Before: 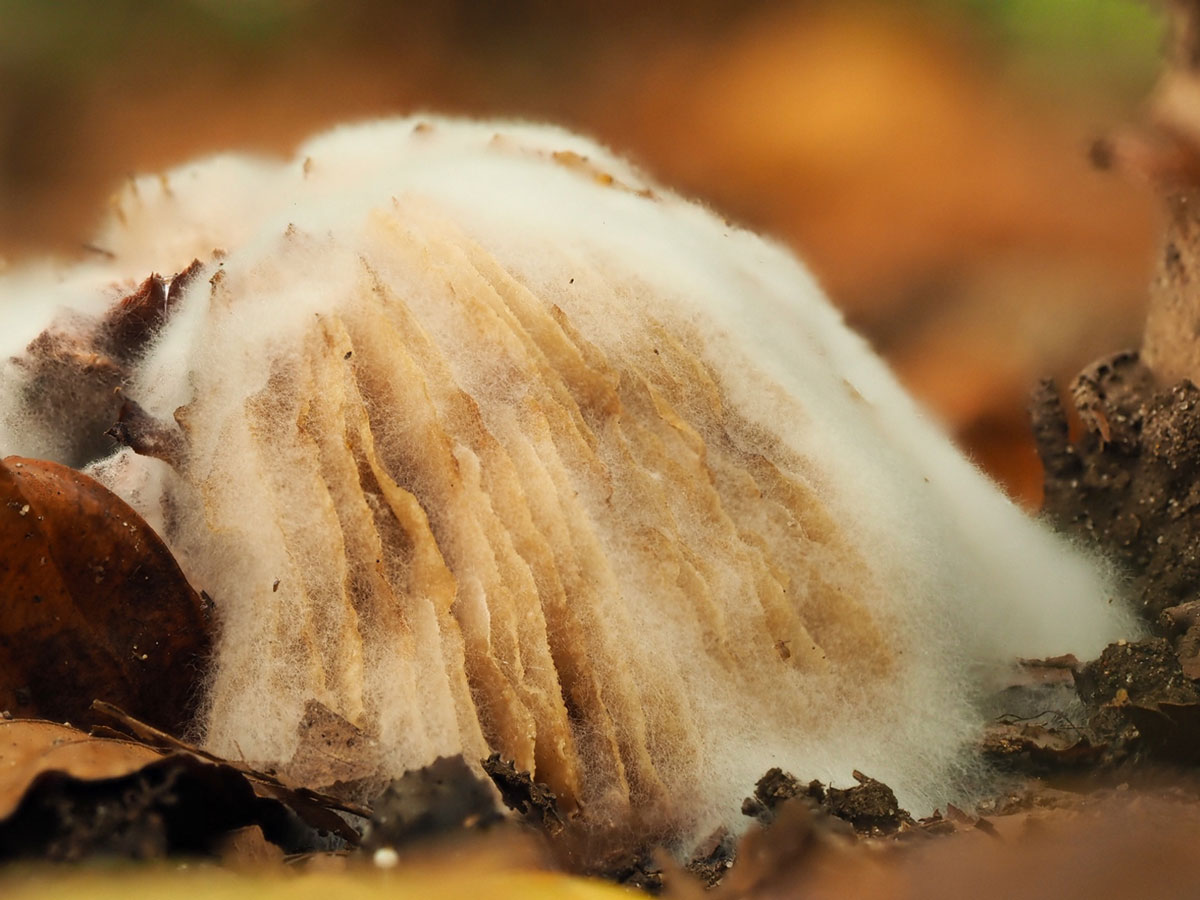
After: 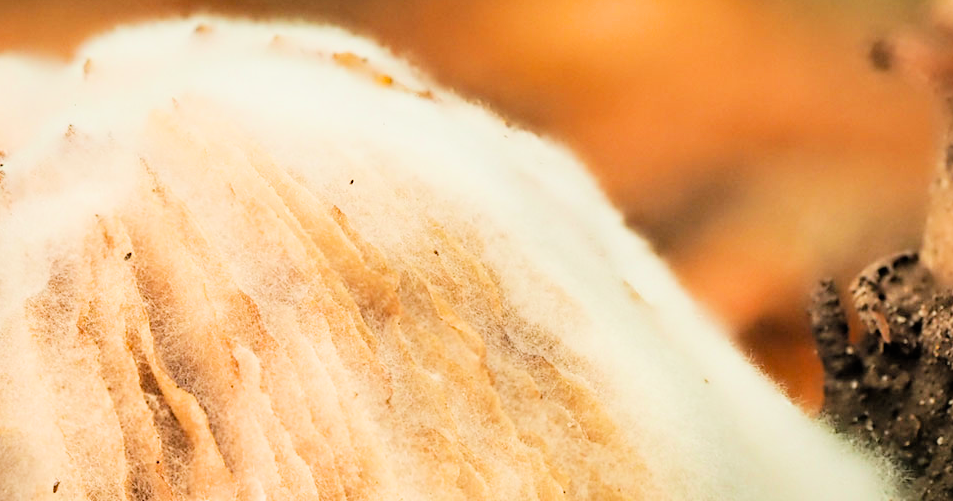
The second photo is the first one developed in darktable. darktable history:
graduated density: on, module defaults
crop: left 18.38%, top 11.092%, right 2.134%, bottom 33.217%
filmic rgb: black relative exposure -5 EV, hardness 2.88, contrast 1.3
haze removal: compatibility mode true, adaptive false
exposure: black level correction 0, exposure 1.4 EV, compensate highlight preservation false
